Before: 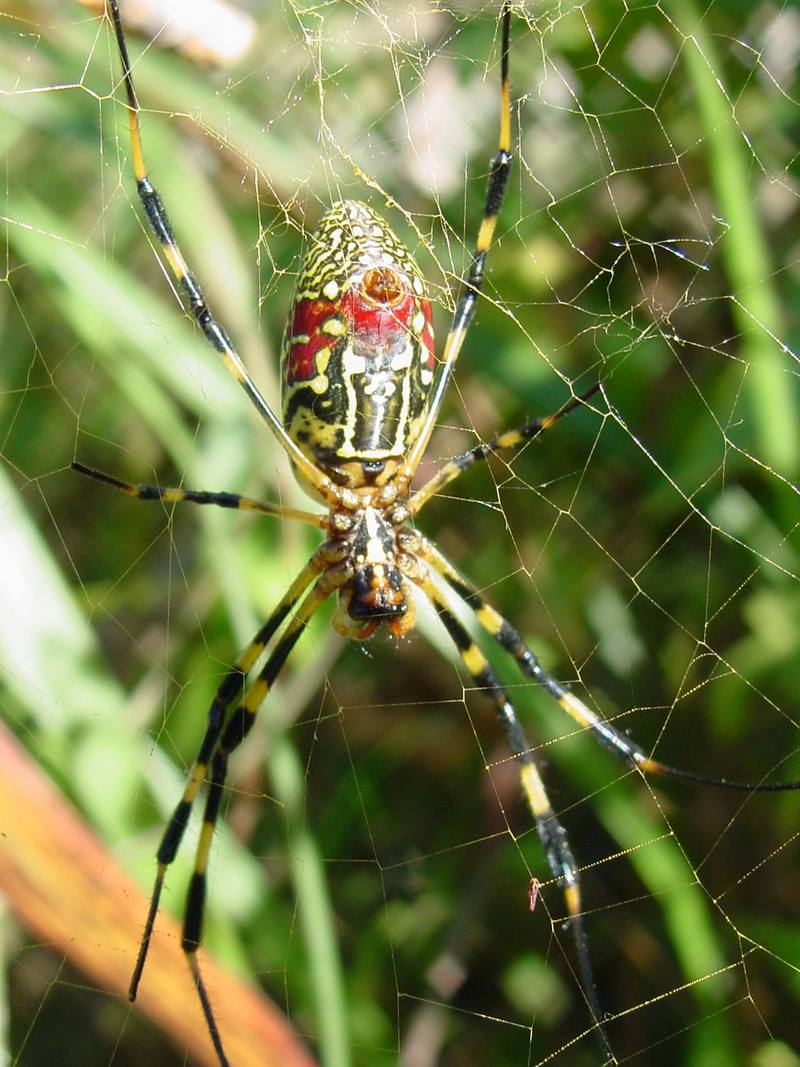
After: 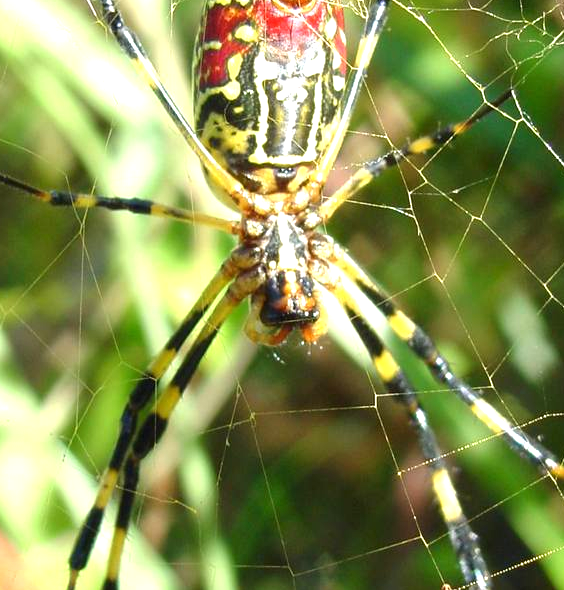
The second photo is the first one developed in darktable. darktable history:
exposure: black level correction 0, exposure 1.1 EV, compensate exposure bias true, compensate highlight preservation false
crop: left 11.123%, top 27.61%, right 18.3%, bottom 17.034%
